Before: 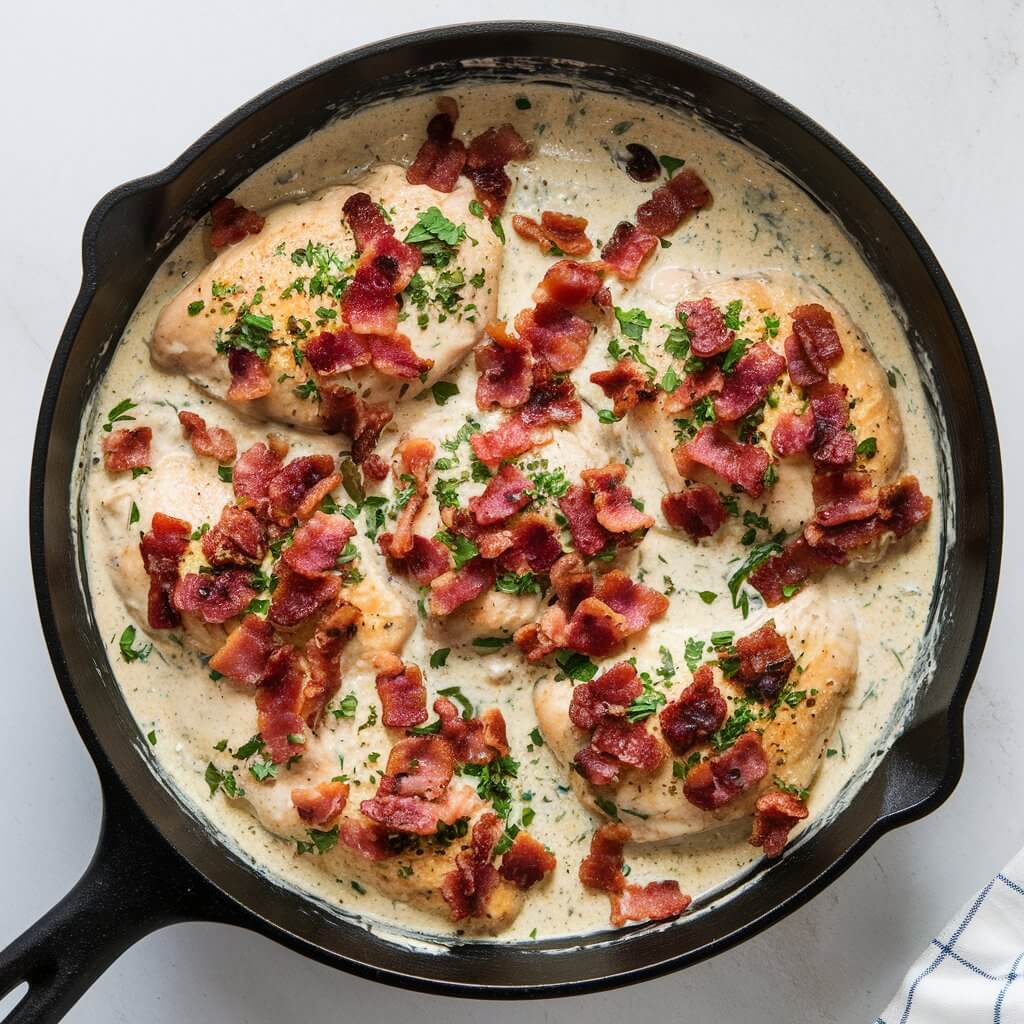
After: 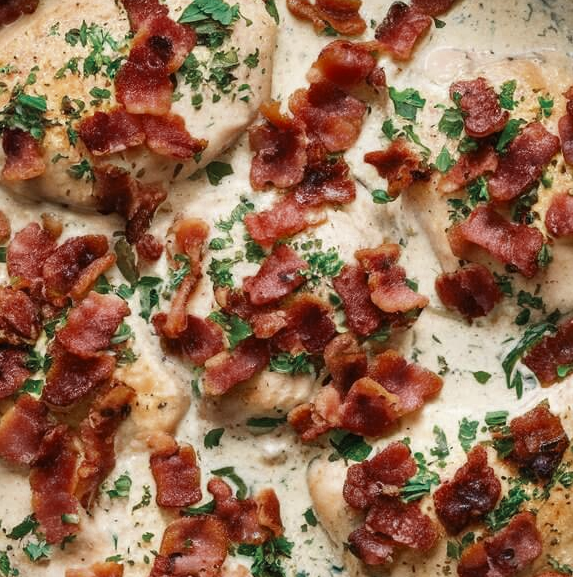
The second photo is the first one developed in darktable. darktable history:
color zones: curves: ch0 [(0, 0.5) (0.125, 0.4) (0.25, 0.5) (0.375, 0.4) (0.5, 0.4) (0.625, 0.35) (0.75, 0.35) (0.875, 0.5)]; ch1 [(0, 0.35) (0.125, 0.45) (0.25, 0.35) (0.375, 0.35) (0.5, 0.35) (0.625, 0.35) (0.75, 0.45) (0.875, 0.35)]; ch2 [(0, 0.6) (0.125, 0.5) (0.25, 0.5) (0.375, 0.6) (0.5, 0.6) (0.625, 0.5) (0.75, 0.5) (0.875, 0.5)]
crop and rotate: left 22.105%, top 21.564%, right 21.893%, bottom 22.058%
